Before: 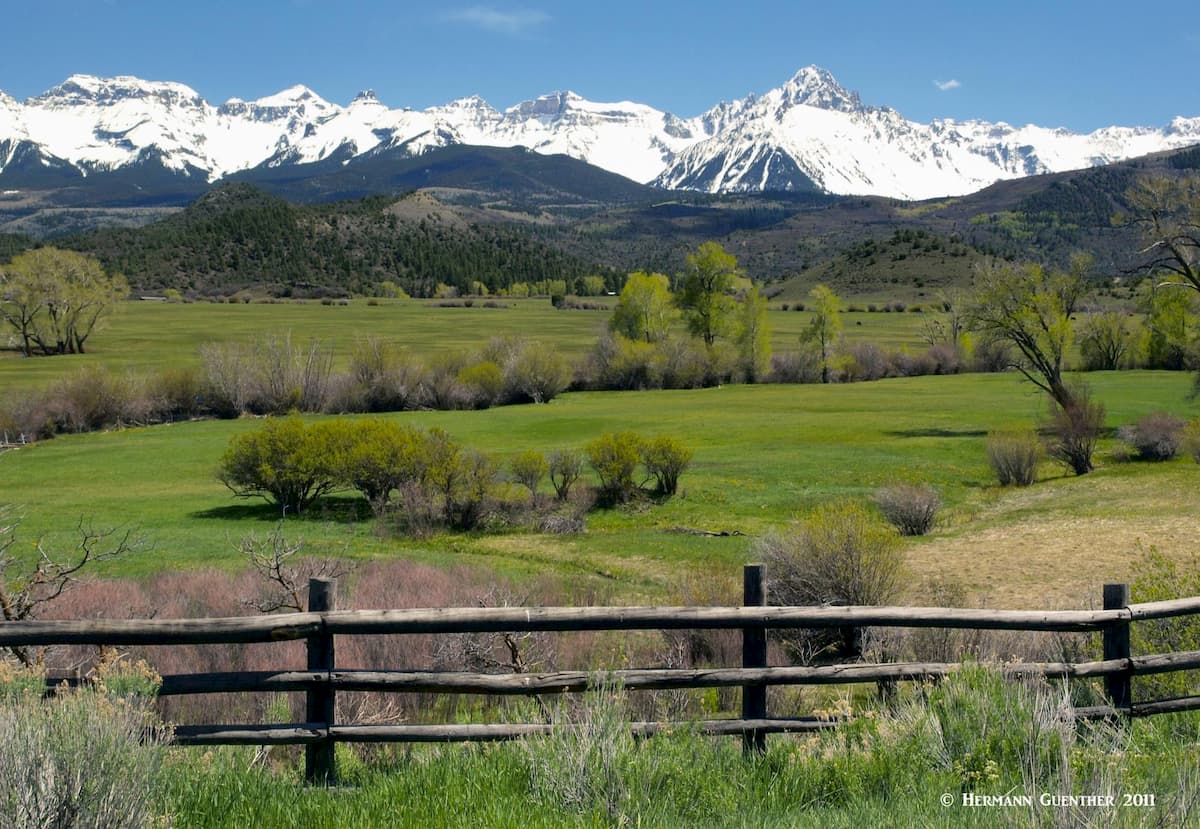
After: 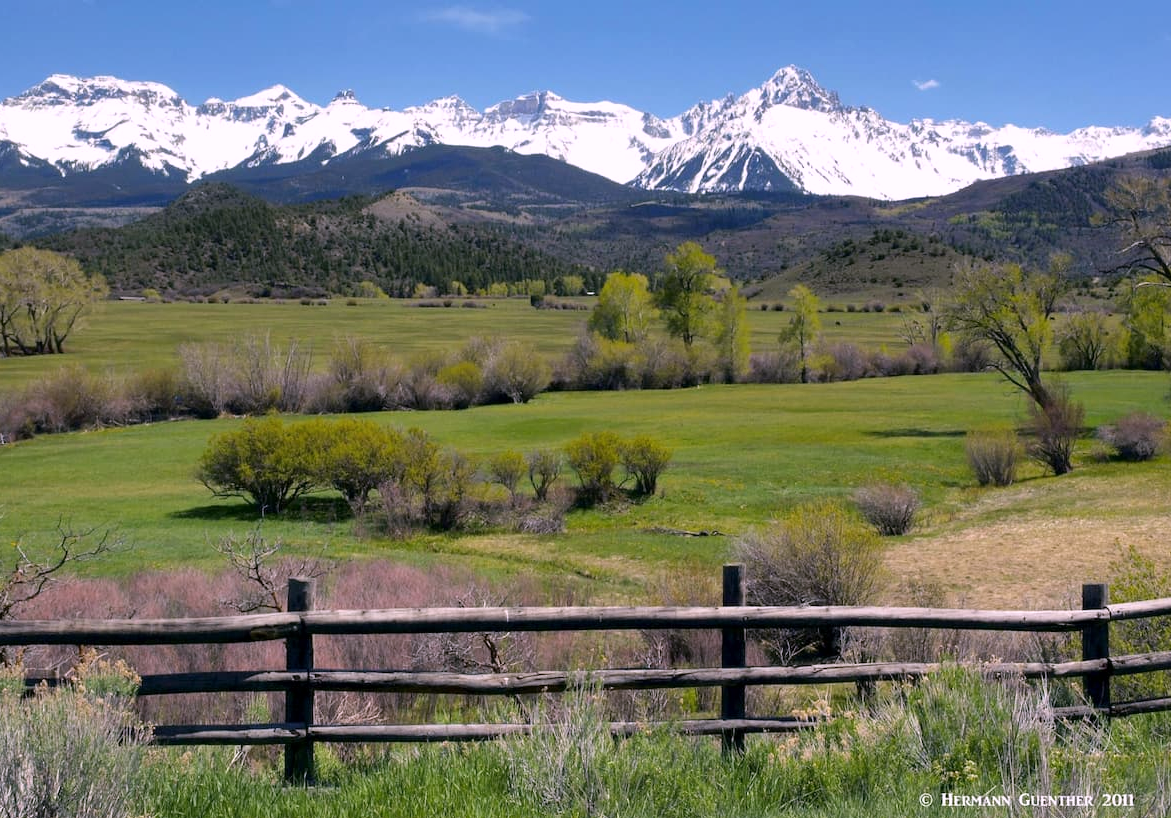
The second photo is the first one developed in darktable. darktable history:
shadows and highlights: low approximation 0.01, soften with gaussian
crop and rotate: left 1.774%, right 0.633%, bottom 1.28%
white balance: red 1.066, blue 1.119
